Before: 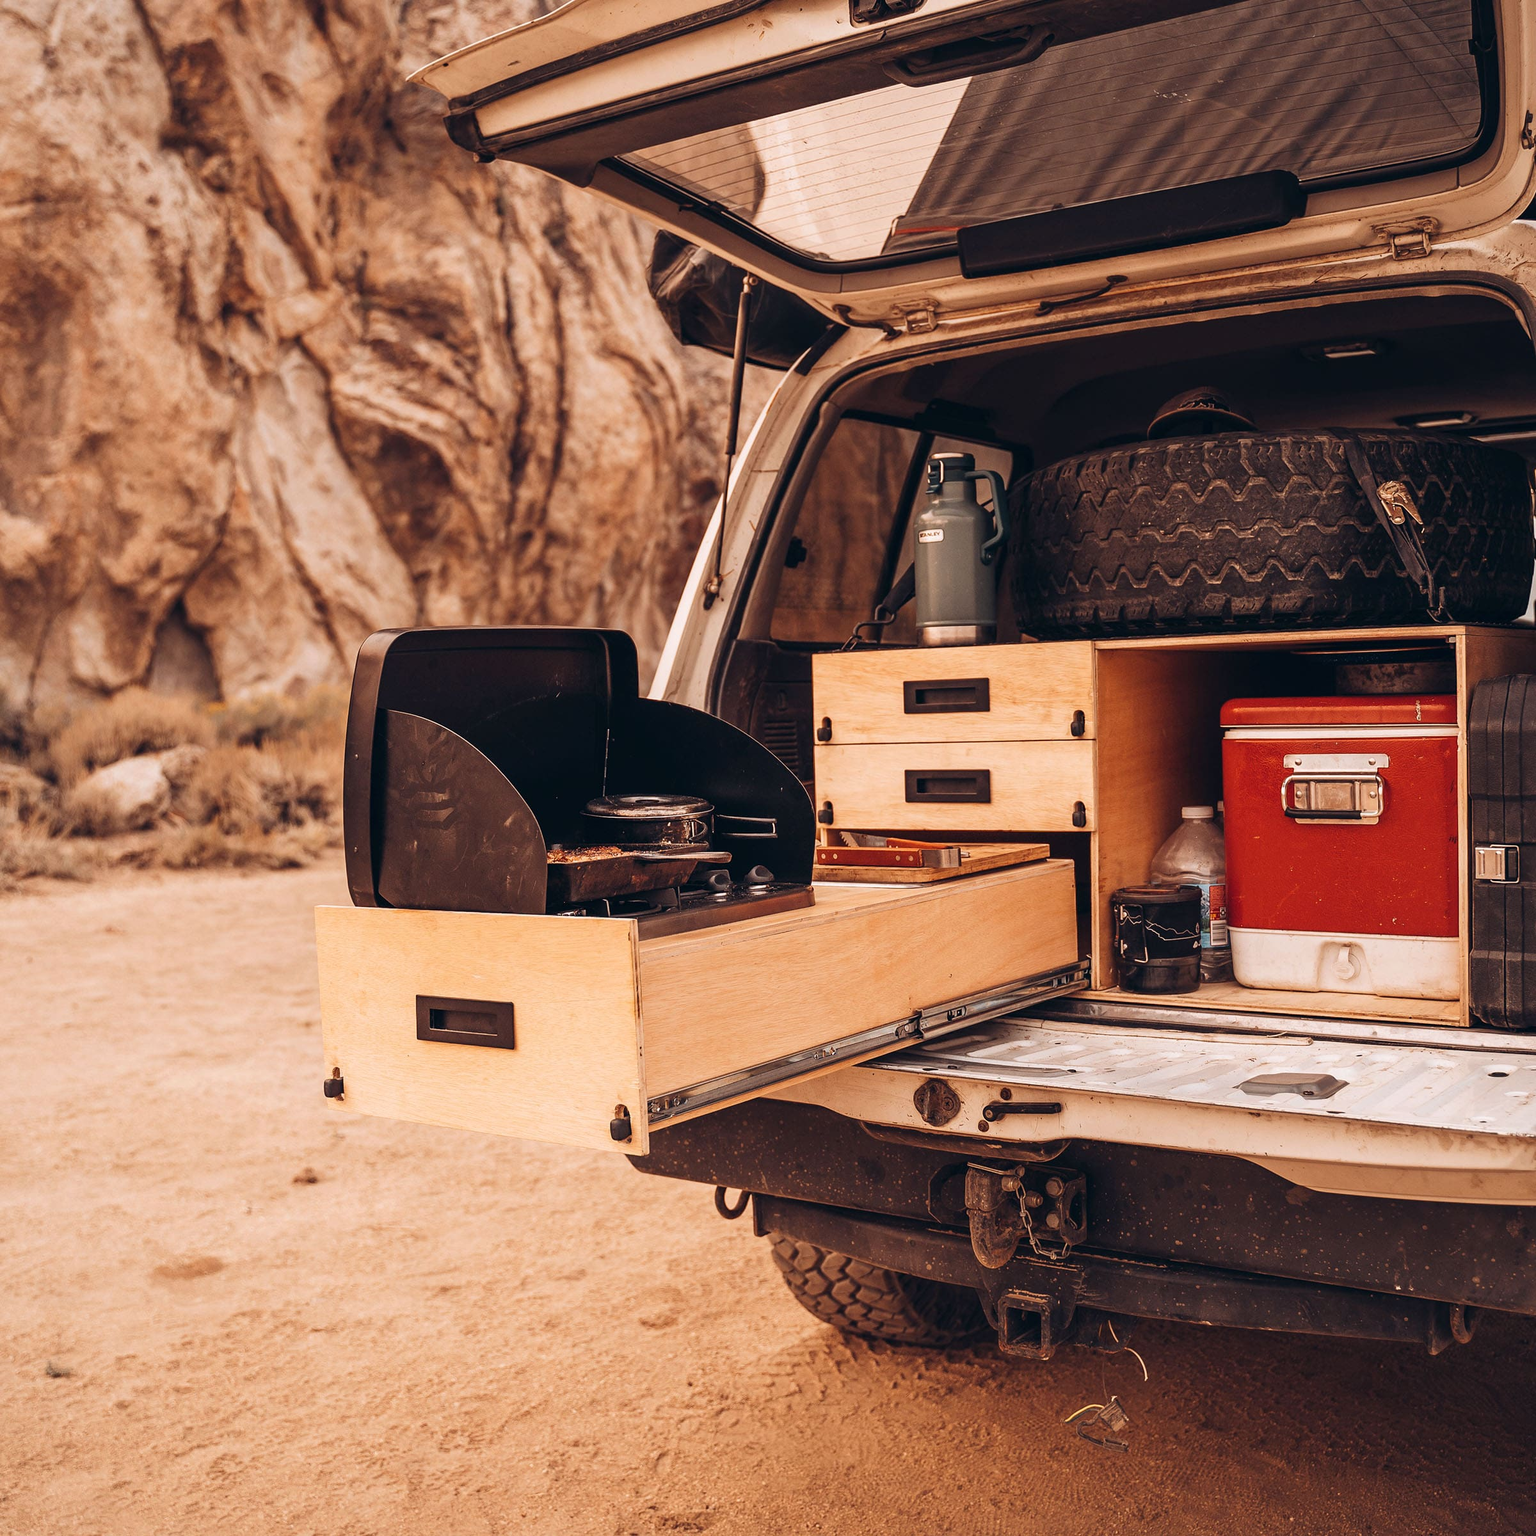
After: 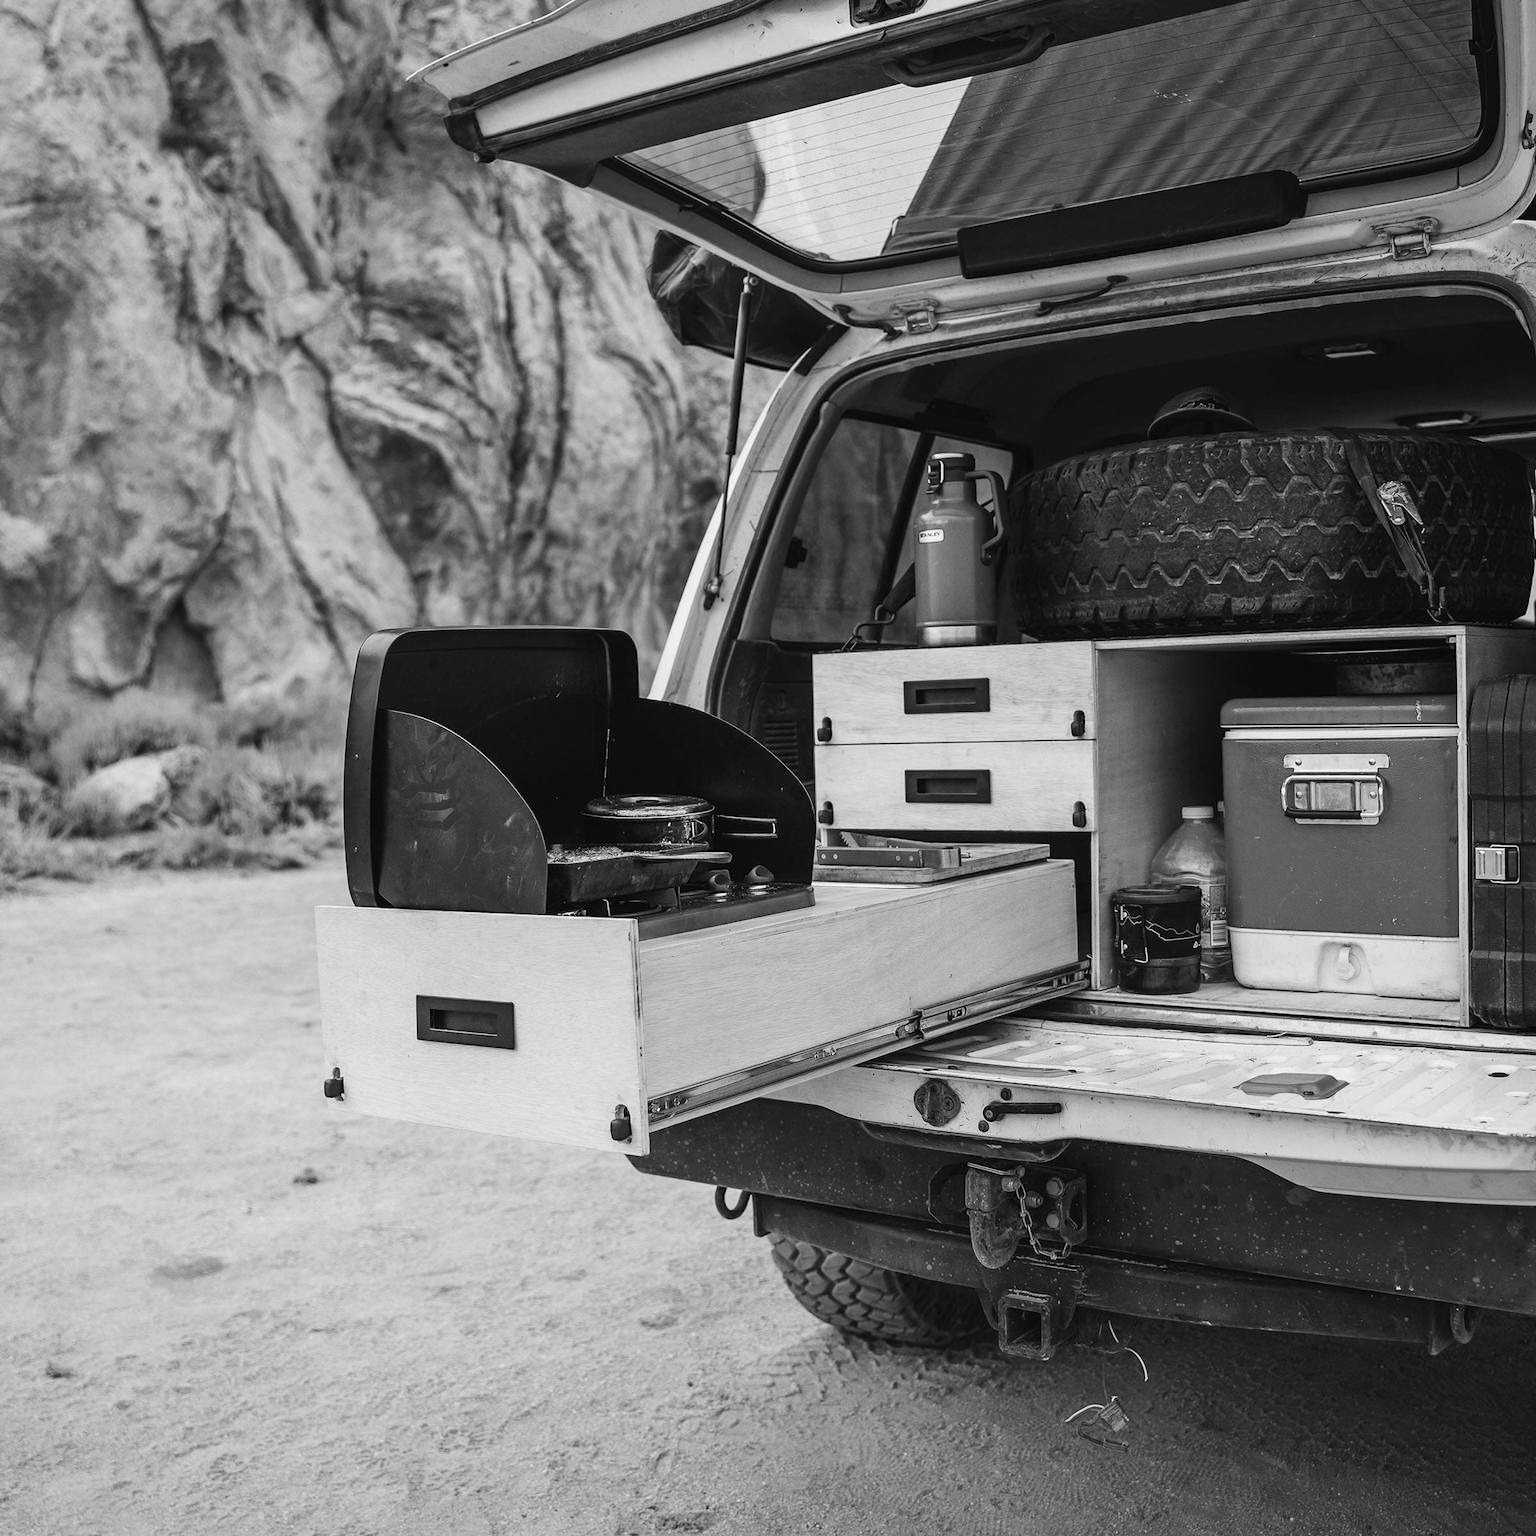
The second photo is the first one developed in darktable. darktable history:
exposure: compensate highlight preservation false
grain: coarseness 0.09 ISO, strength 10%
color zones: curves: ch1 [(0, -0.394) (0.143, -0.394) (0.286, -0.394) (0.429, -0.392) (0.571, -0.391) (0.714, -0.391) (0.857, -0.391) (1, -0.394)]
